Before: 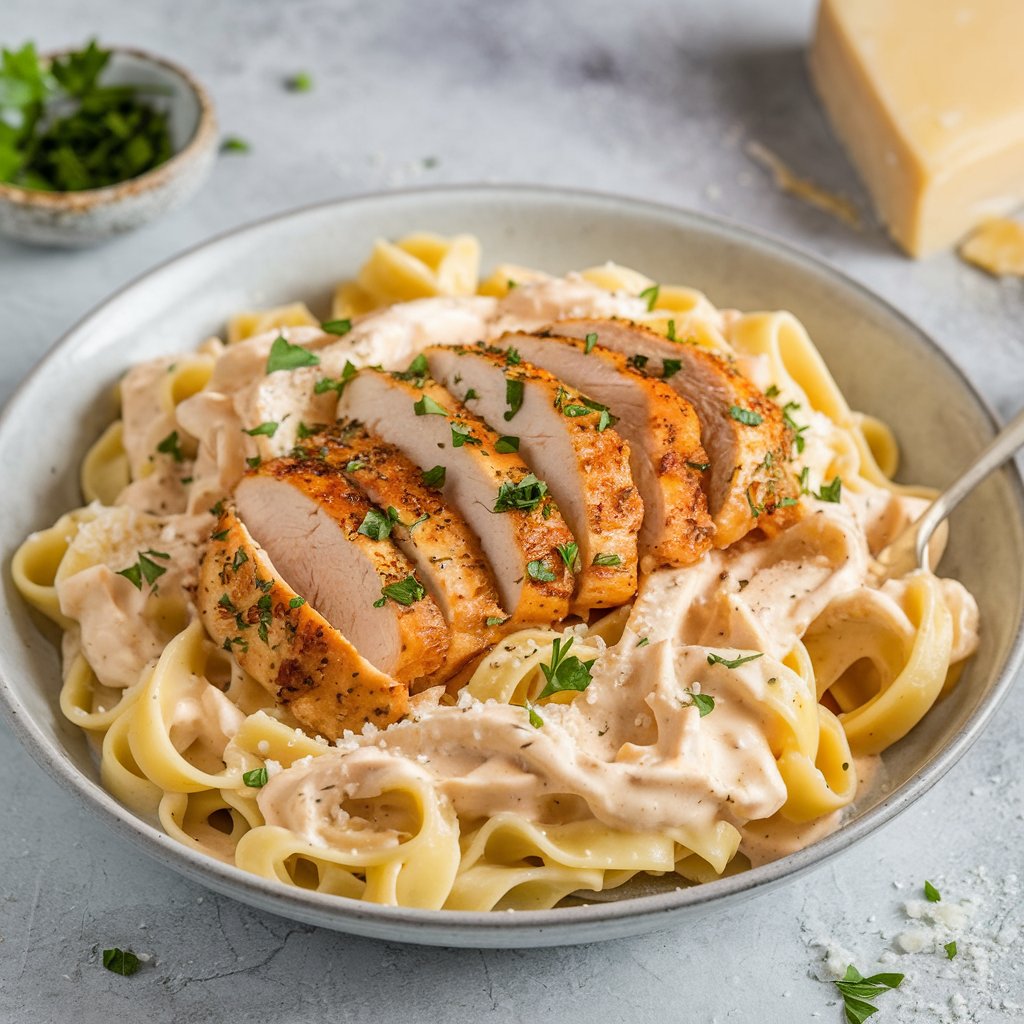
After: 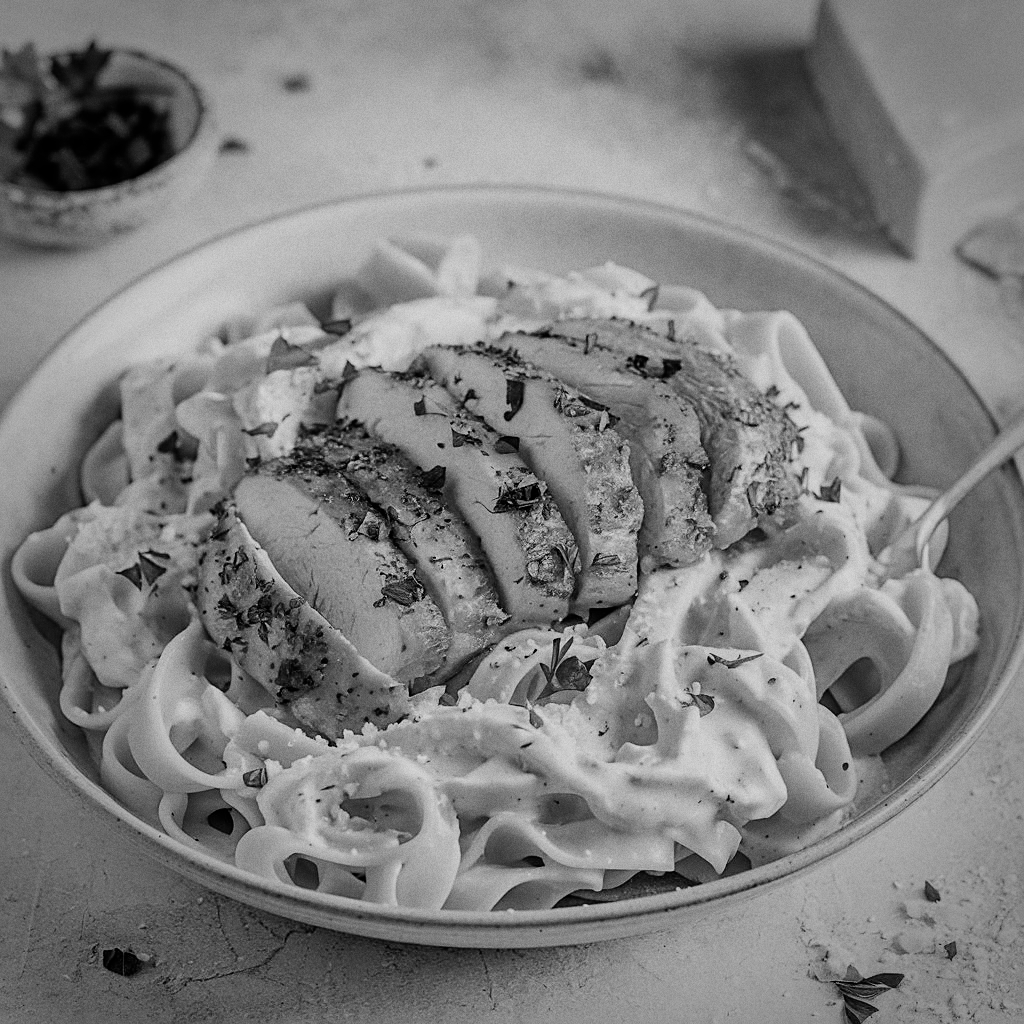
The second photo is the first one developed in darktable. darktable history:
color calibration "B&W: ILFORD DELTA 100": output gray [0.246, 0.254, 0.501, 0], gray › normalize channels true, illuminant same as pipeline (D50), adaptation XYZ, x 0.346, y 0.359, gamut compression 0
filmic rgb #1: black relative exposure -7.65 EV, white relative exposure 4.56 EV, hardness 3.61
grain: on, module defaults
sharpen: on, module defaults
filmic rgb: black relative exposure -7.65 EV, white relative exposure 4.56 EV, hardness 3.61, contrast 1.106
vignetting: fall-off start 71.74%
